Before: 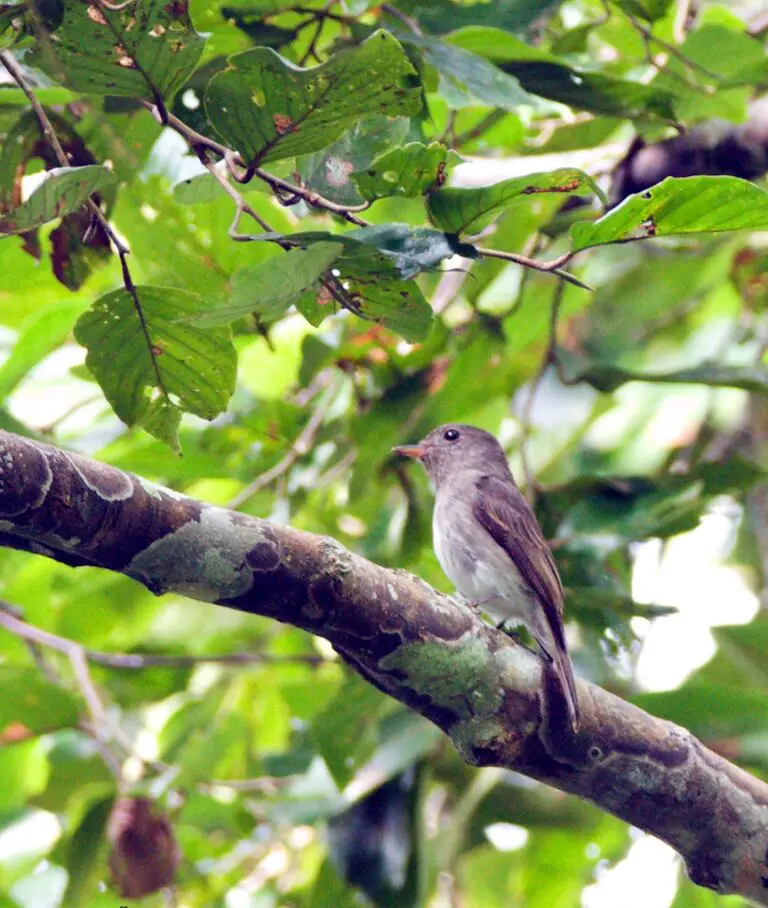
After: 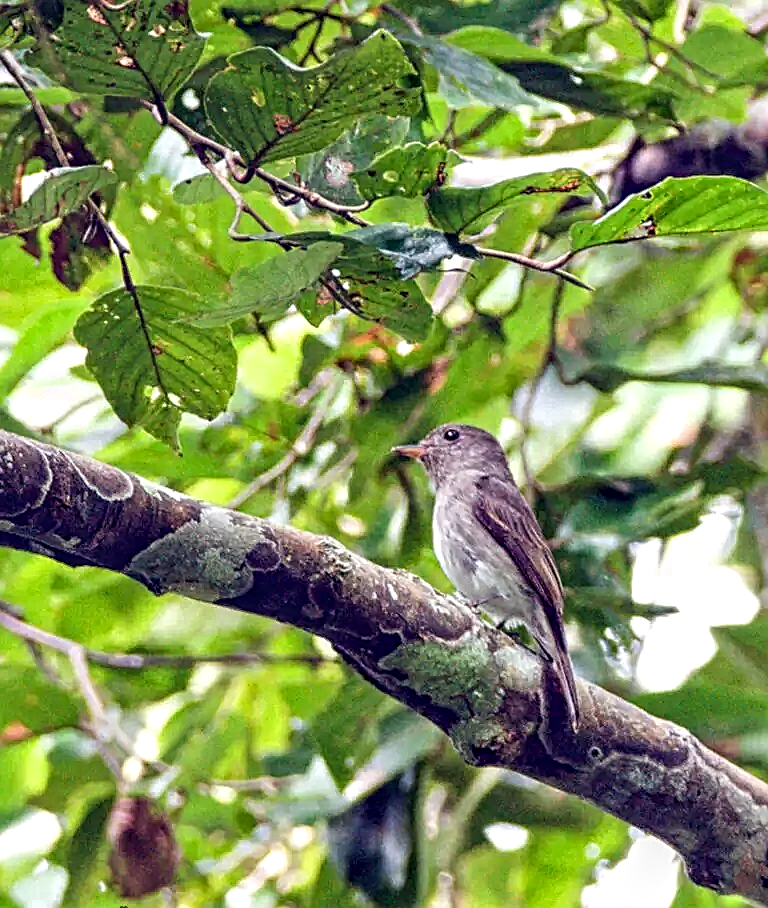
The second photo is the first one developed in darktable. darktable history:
contrast equalizer: octaves 7, y [[0.406, 0.494, 0.589, 0.753, 0.877, 0.999], [0.5 ×6], [0.5 ×6], [0 ×6], [0 ×6]], mix 0.31
local contrast: on, module defaults
sharpen: on, module defaults
